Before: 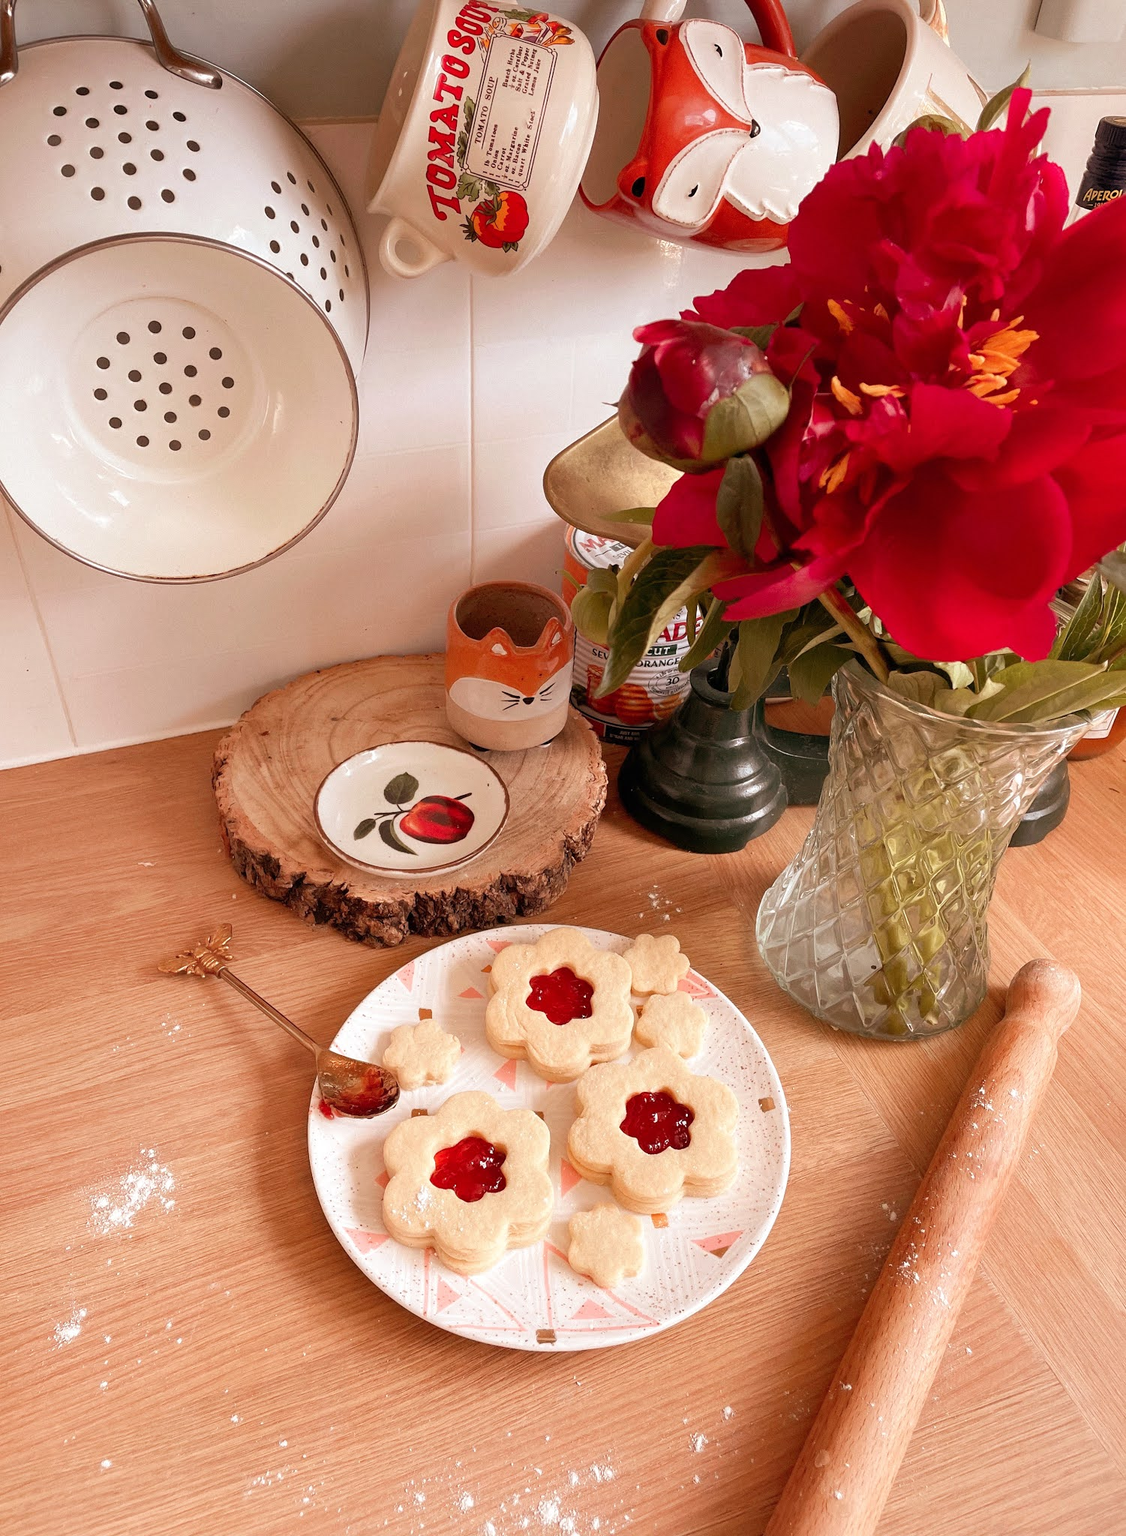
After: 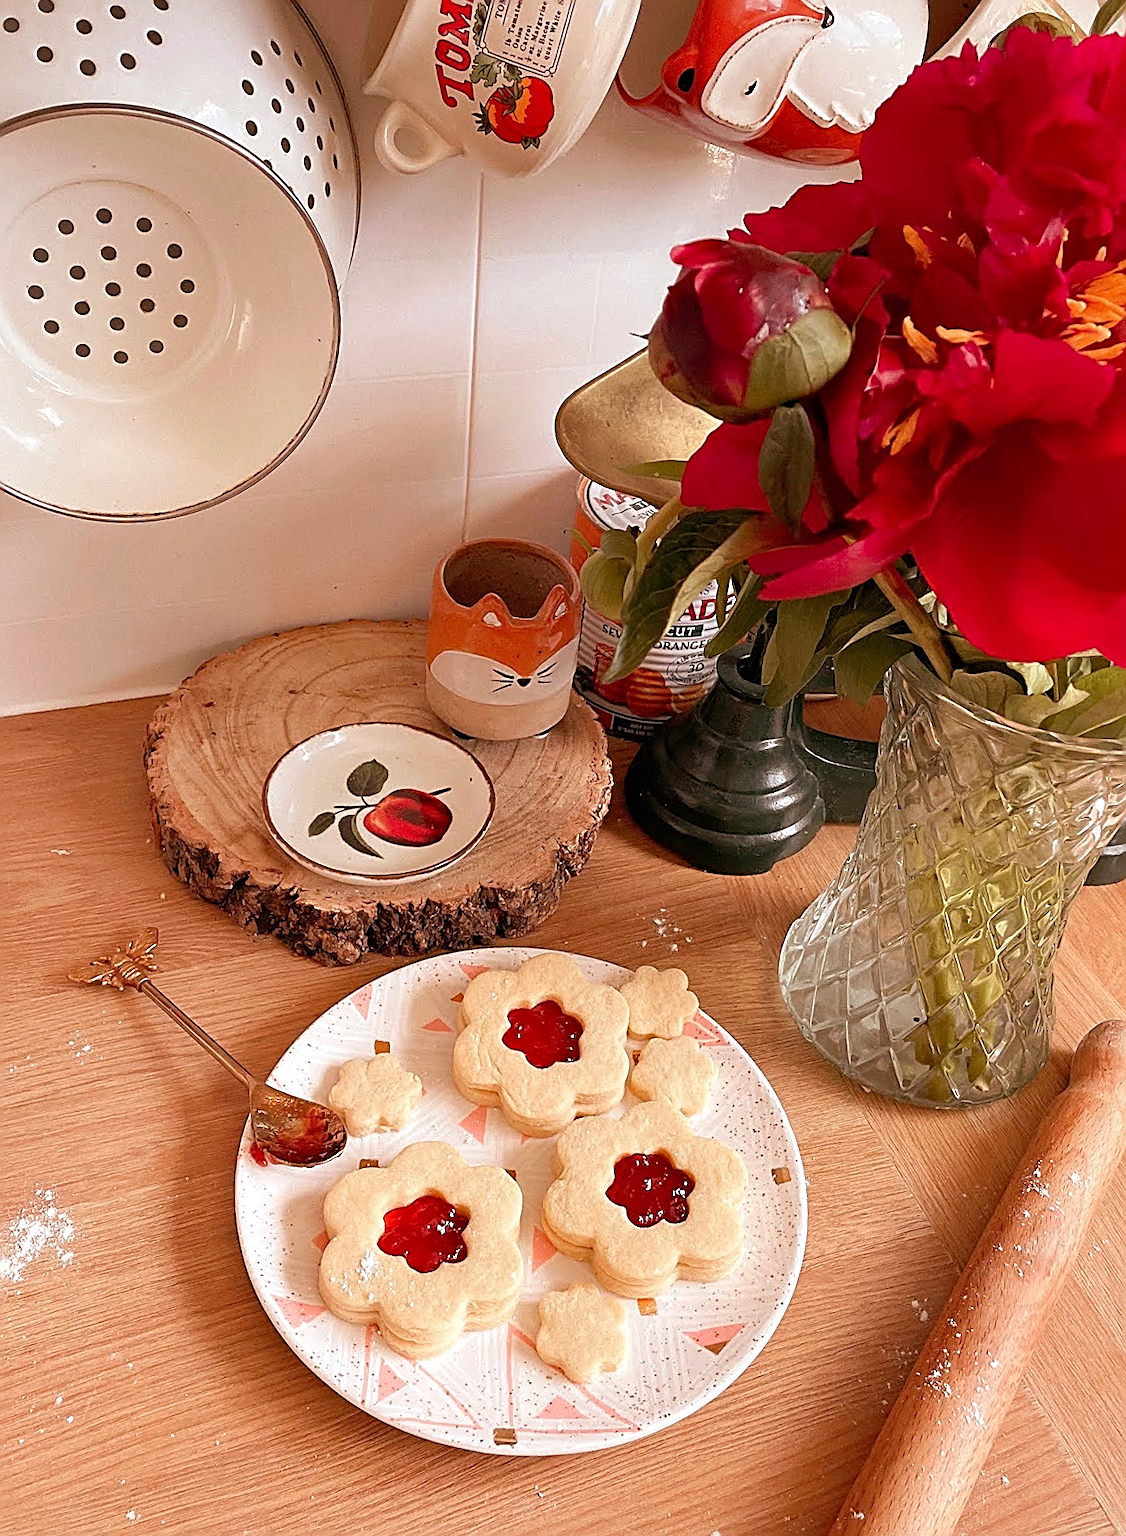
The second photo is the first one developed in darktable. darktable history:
haze removal: compatibility mode true, adaptive false
sharpen: amount 1.015
crop and rotate: angle -3.01°, left 5.126%, top 5.204%, right 4.632%, bottom 4.636%
